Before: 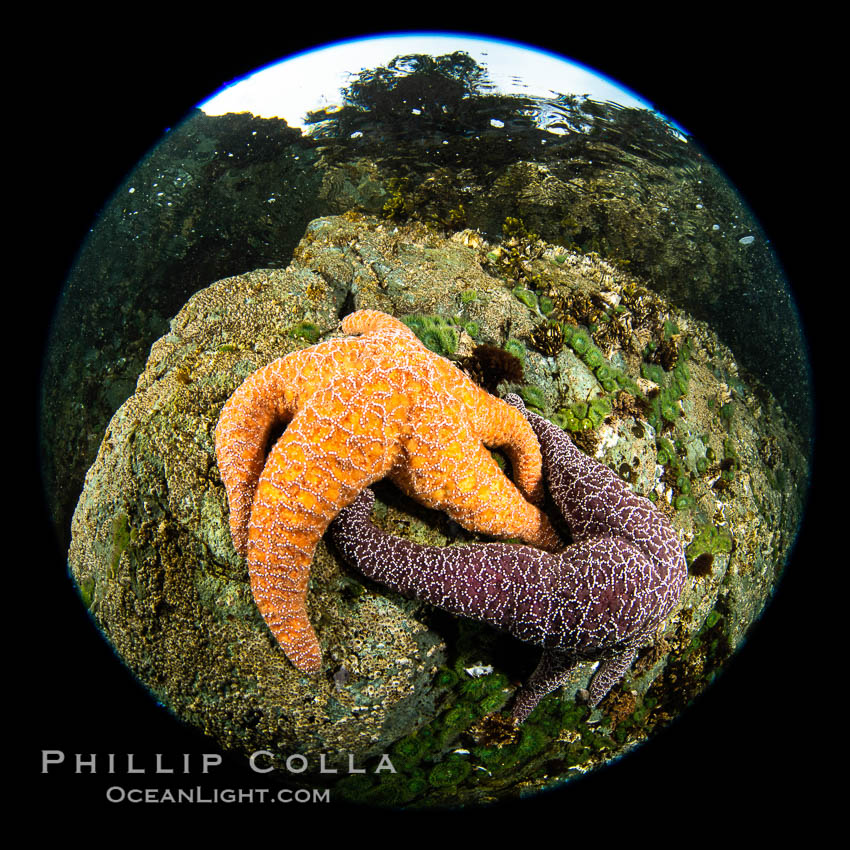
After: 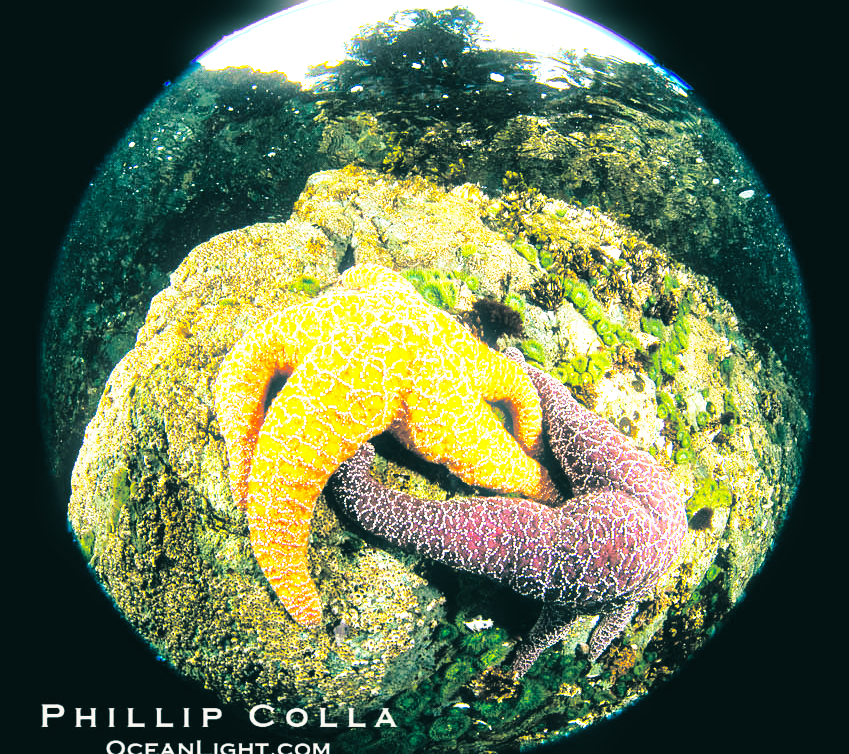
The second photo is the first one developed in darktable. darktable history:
crop and rotate: top 5.609%, bottom 5.609%
base curve: curves: ch0 [(0, 0) (0.028, 0.03) (0.121, 0.232) (0.46, 0.748) (0.859, 0.968) (1, 1)], preserve colors none
bloom: size 3%, threshold 100%, strength 0%
split-toning: shadows › hue 186.43°, highlights › hue 49.29°, compress 30.29%
exposure: black level correction -0.002, exposure 1.115 EV, compensate highlight preservation false
color balance rgb: perceptual saturation grading › global saturation 20%, global vibrance 20%
